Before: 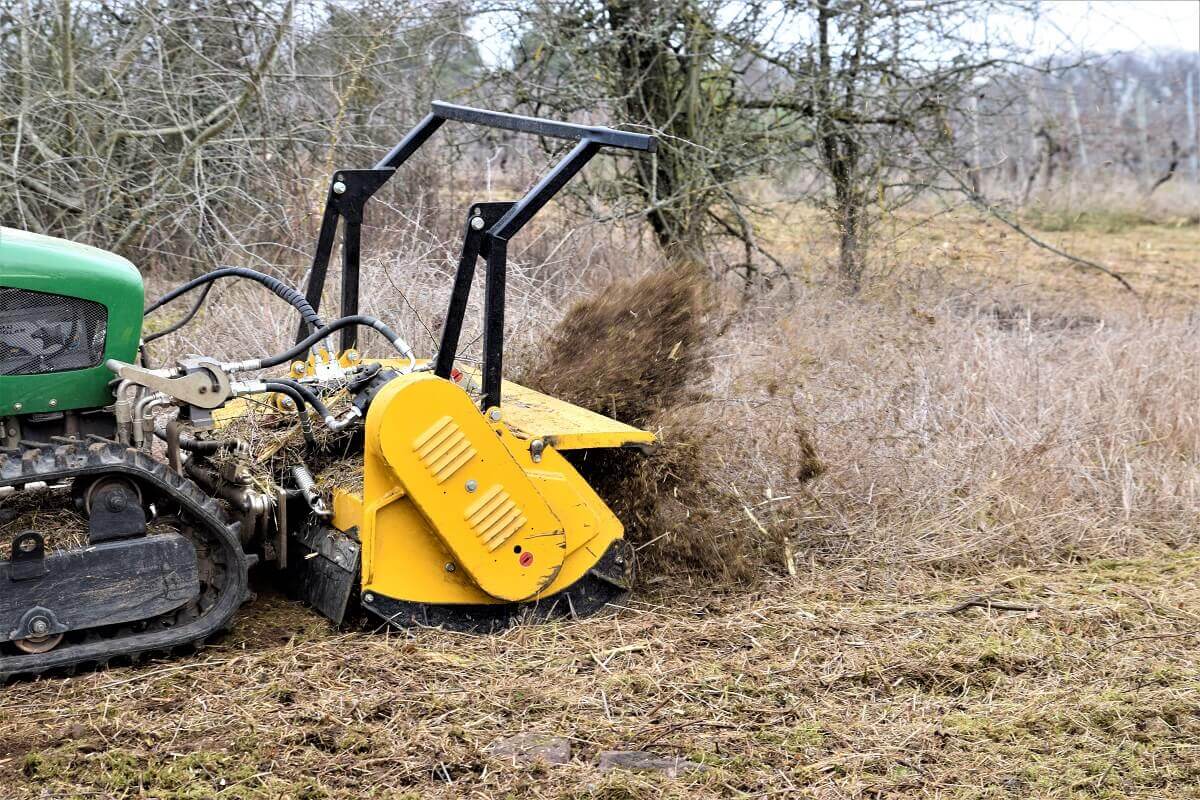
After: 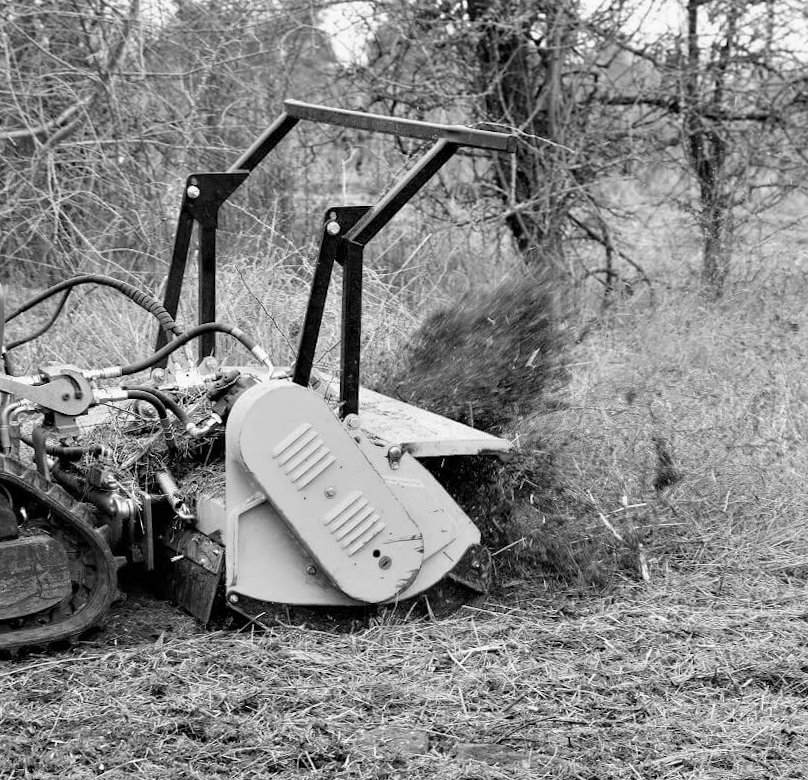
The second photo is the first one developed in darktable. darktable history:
crop and rotate: left 9.061%, right 20.142%
color correction: highlights a* 14.52, highlights b* 4.84
rotate and perspective: rotation 0.074°, lens shift (vertical) 0.096, lens shift (horizontal) -0.041, crop left 0.043, crop right 0.952, crop top 0.024, crop bottom 0.979
color balance rgb: linear chroma grading › global chroma 25%, perceptual saturation grading › global saturation 50%
monochrome: a 32, b 64, size 2.3
